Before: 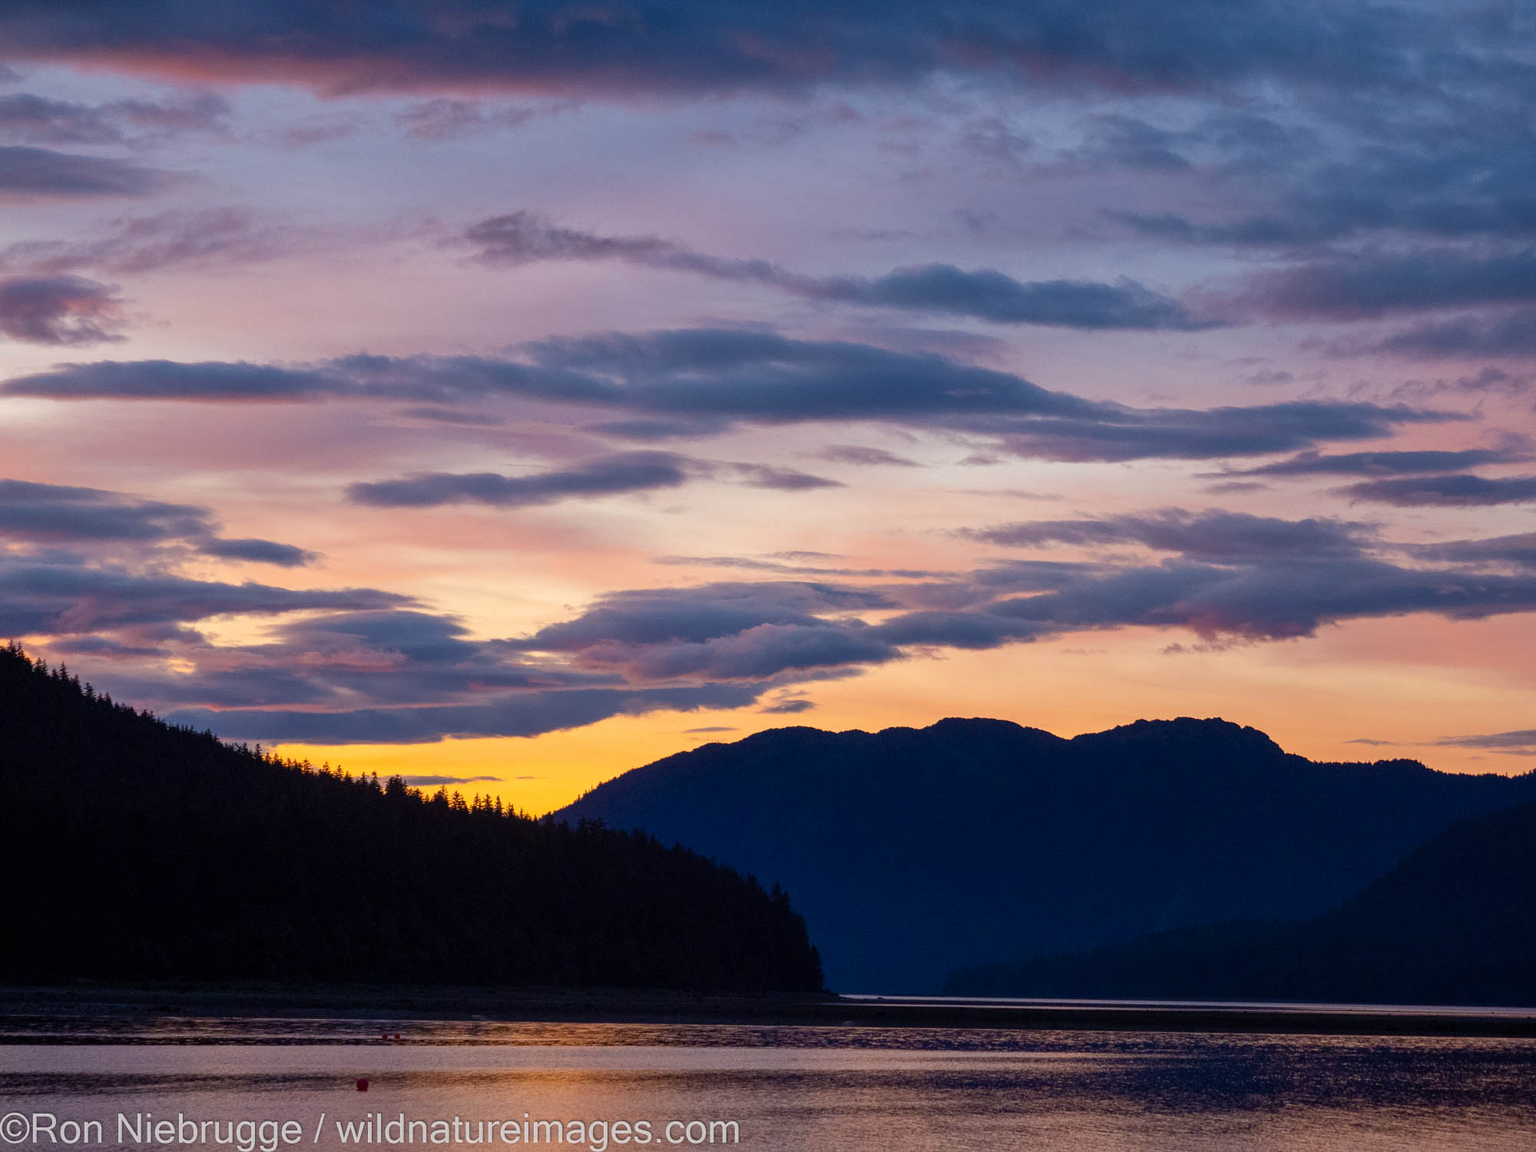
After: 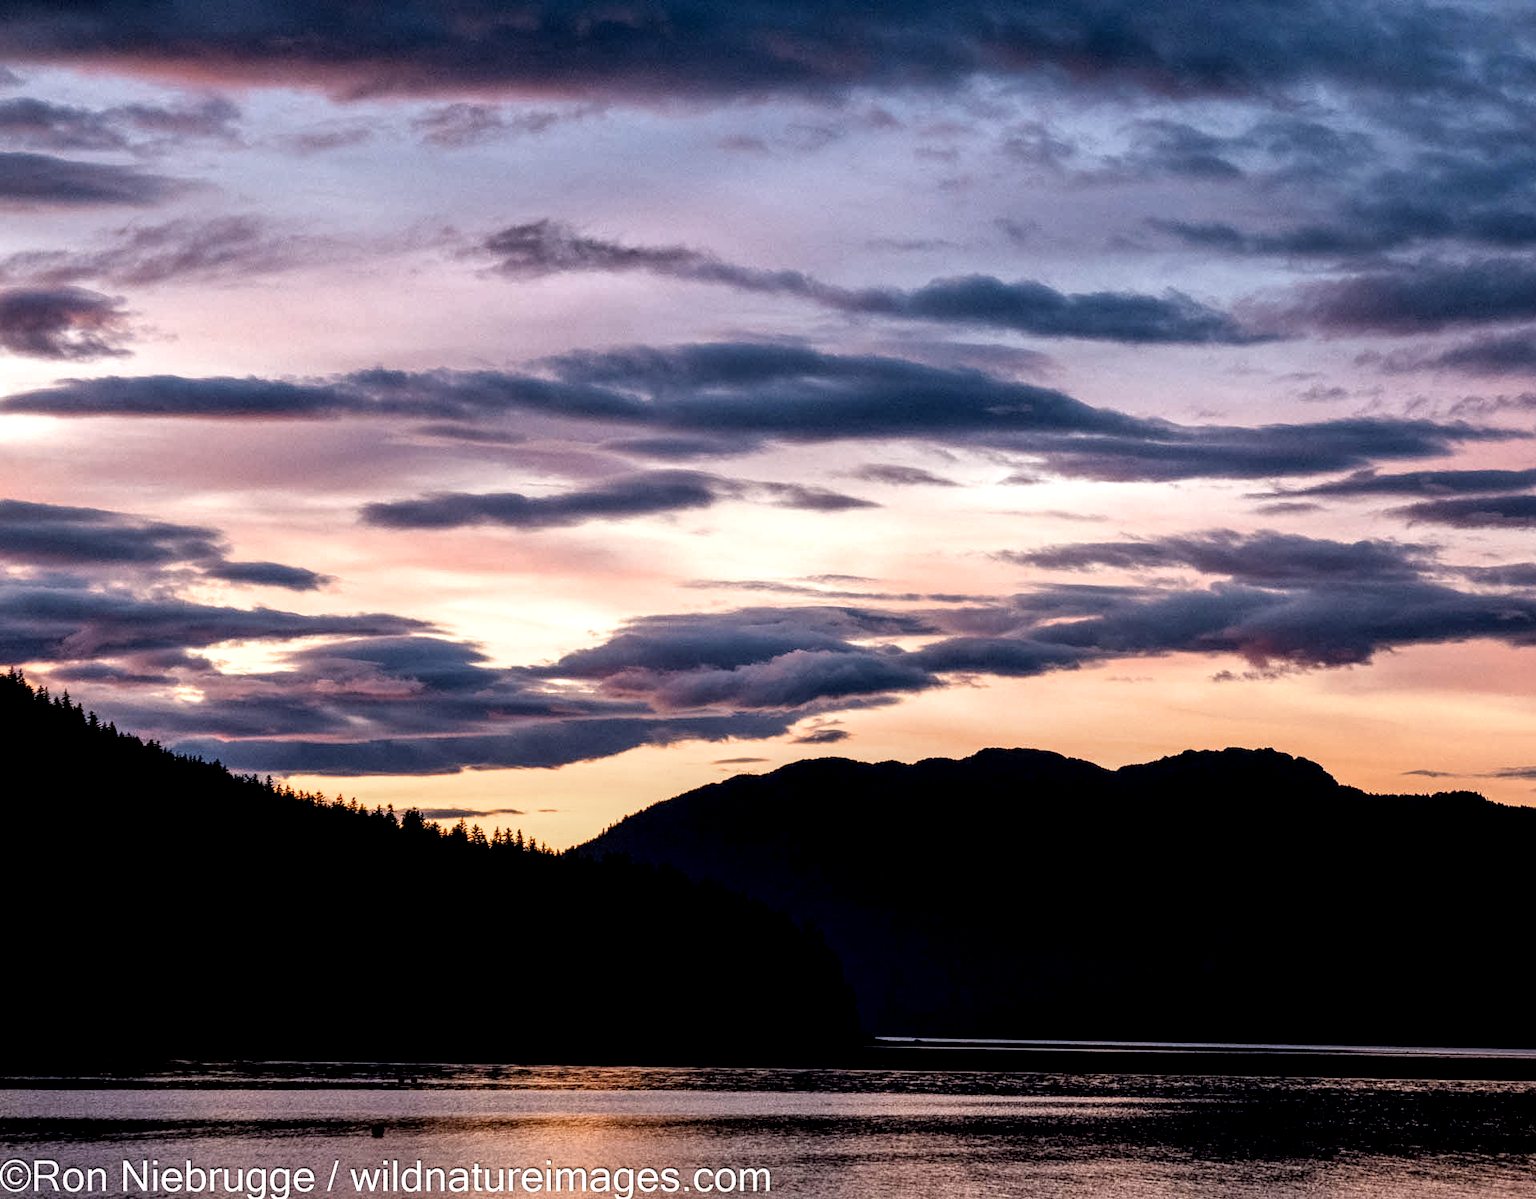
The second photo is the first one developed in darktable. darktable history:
crop: right 4.023%, bottom 0.041%
filmic rgb: black relative exposure -3.59 EV, white relative exposure 2.29 EV, hardness 3.41
local contrast: highlights 60%, shadows 61%, detail 160%
